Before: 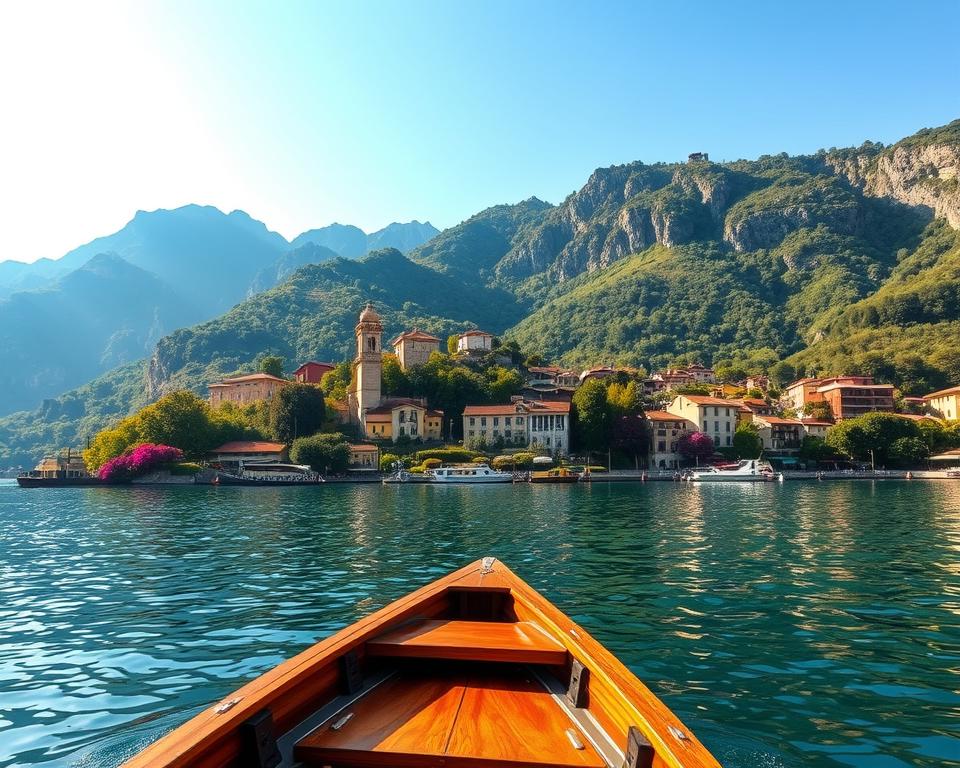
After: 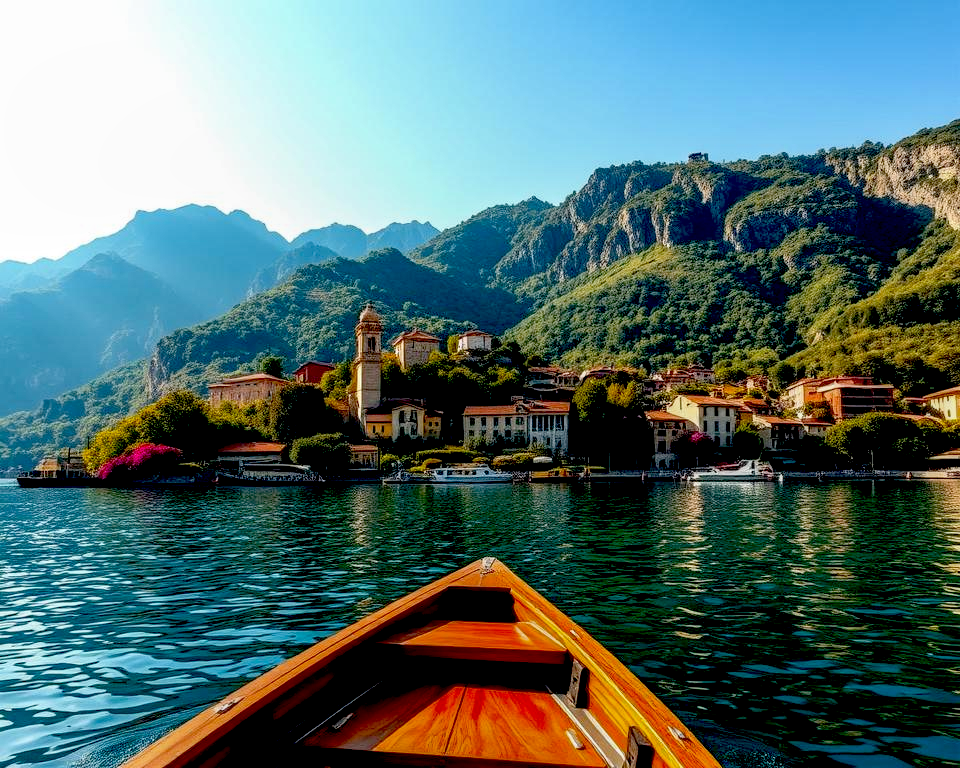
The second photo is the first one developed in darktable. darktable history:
exposure: black level correction 0.056, exposure -0.039 EV, compensate highlight preservation false
local contrast: on, module defaults
